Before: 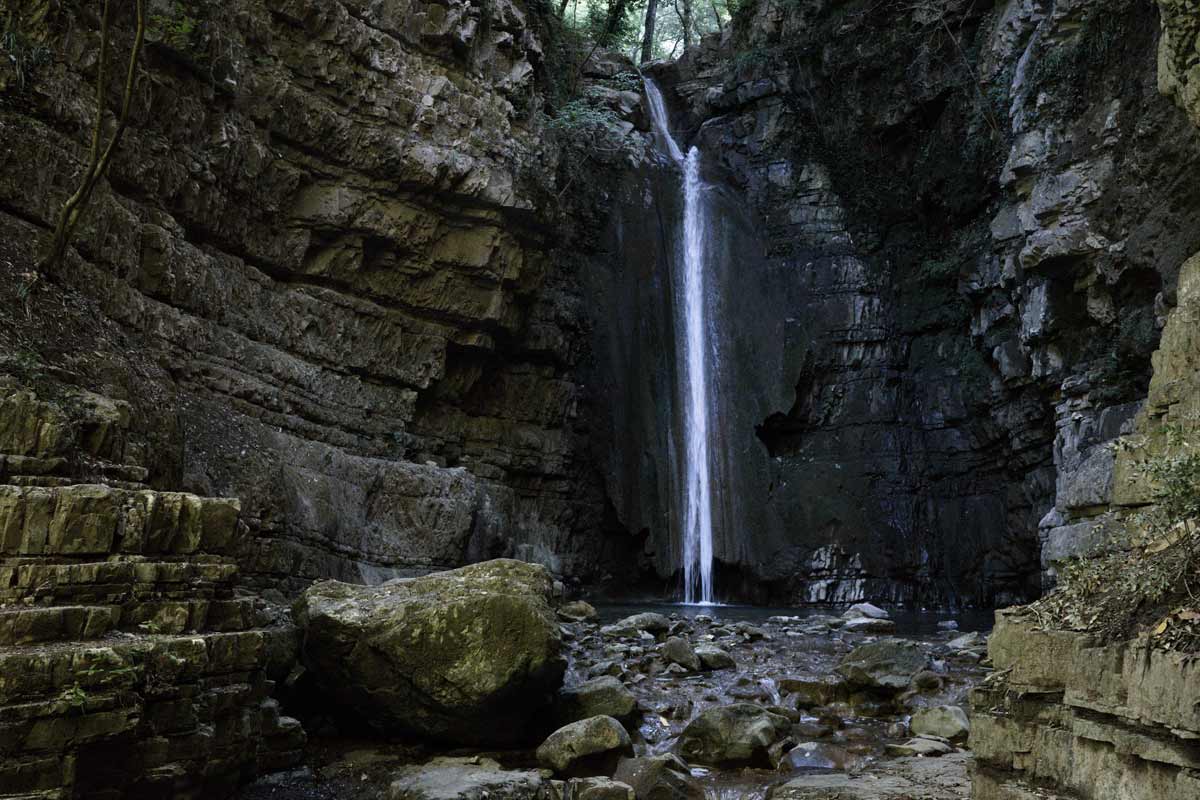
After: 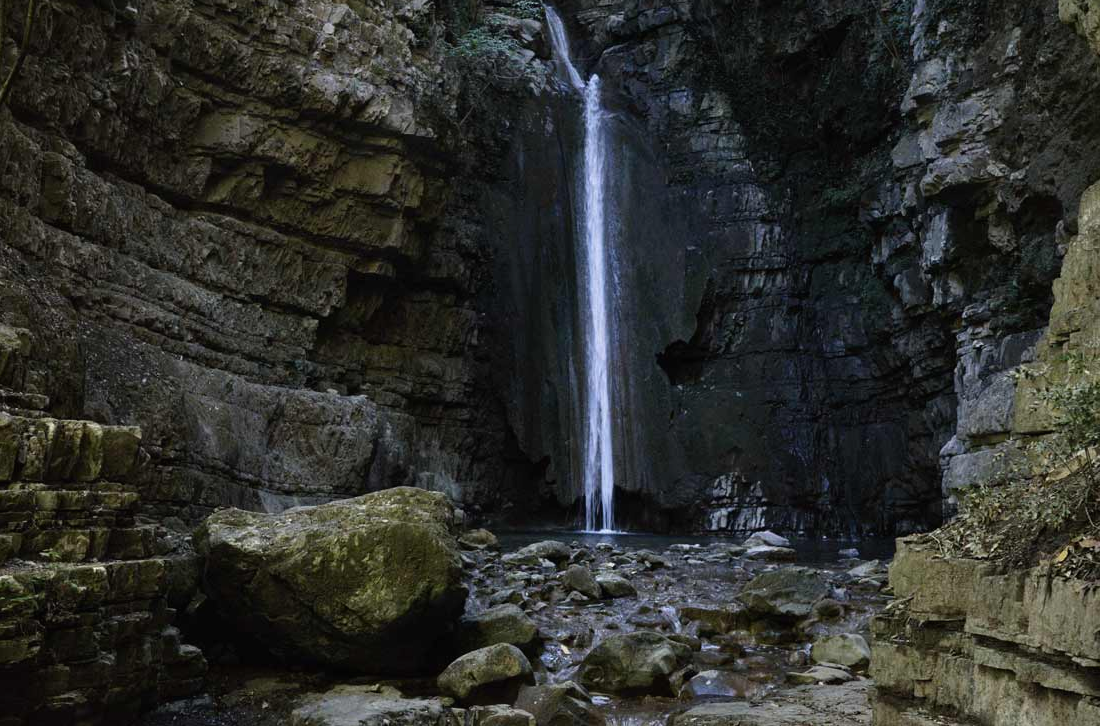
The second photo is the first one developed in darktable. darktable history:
crop and rotate: left 8.262%, top 9.226%
contrast brightness saturation: contrast -0.02, brightness -0.01, saturation 0.03
